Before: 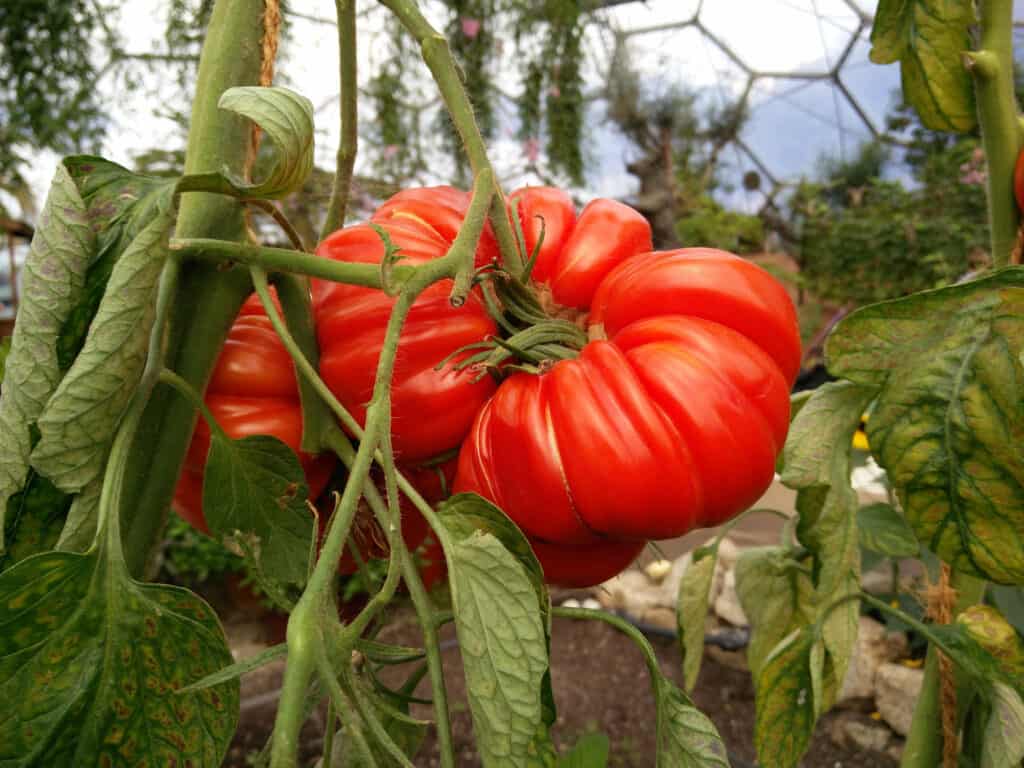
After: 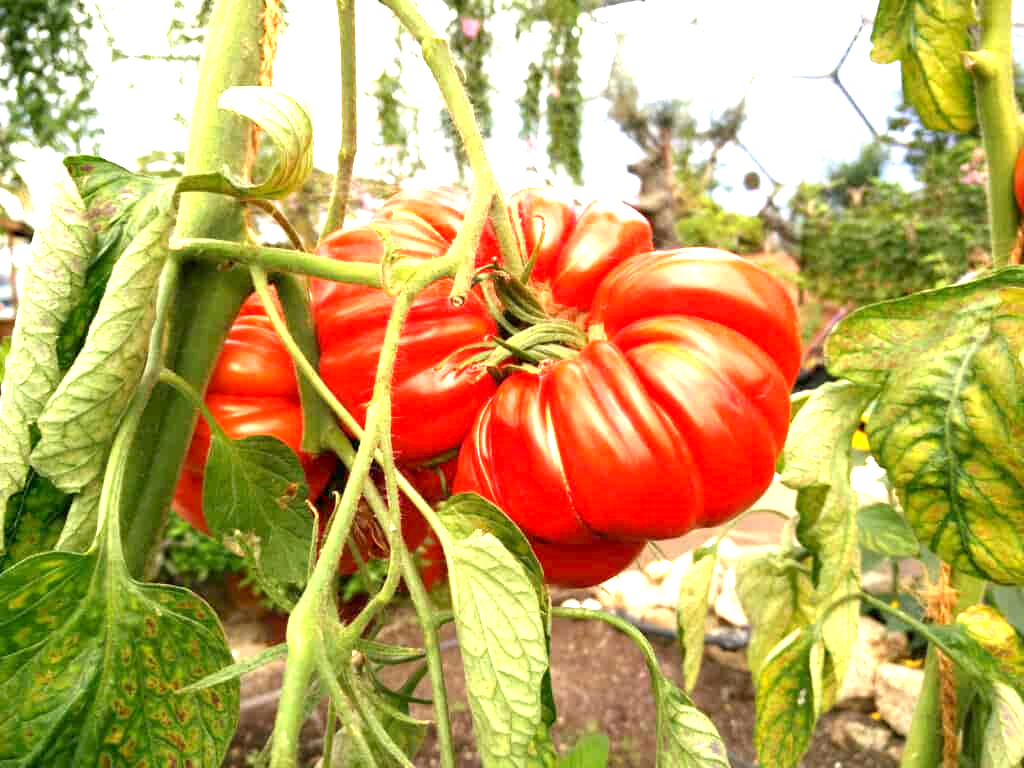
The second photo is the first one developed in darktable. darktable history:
exposure: black level correction 0.001, exposure 1.999 EV, compensate highlight preservation false
